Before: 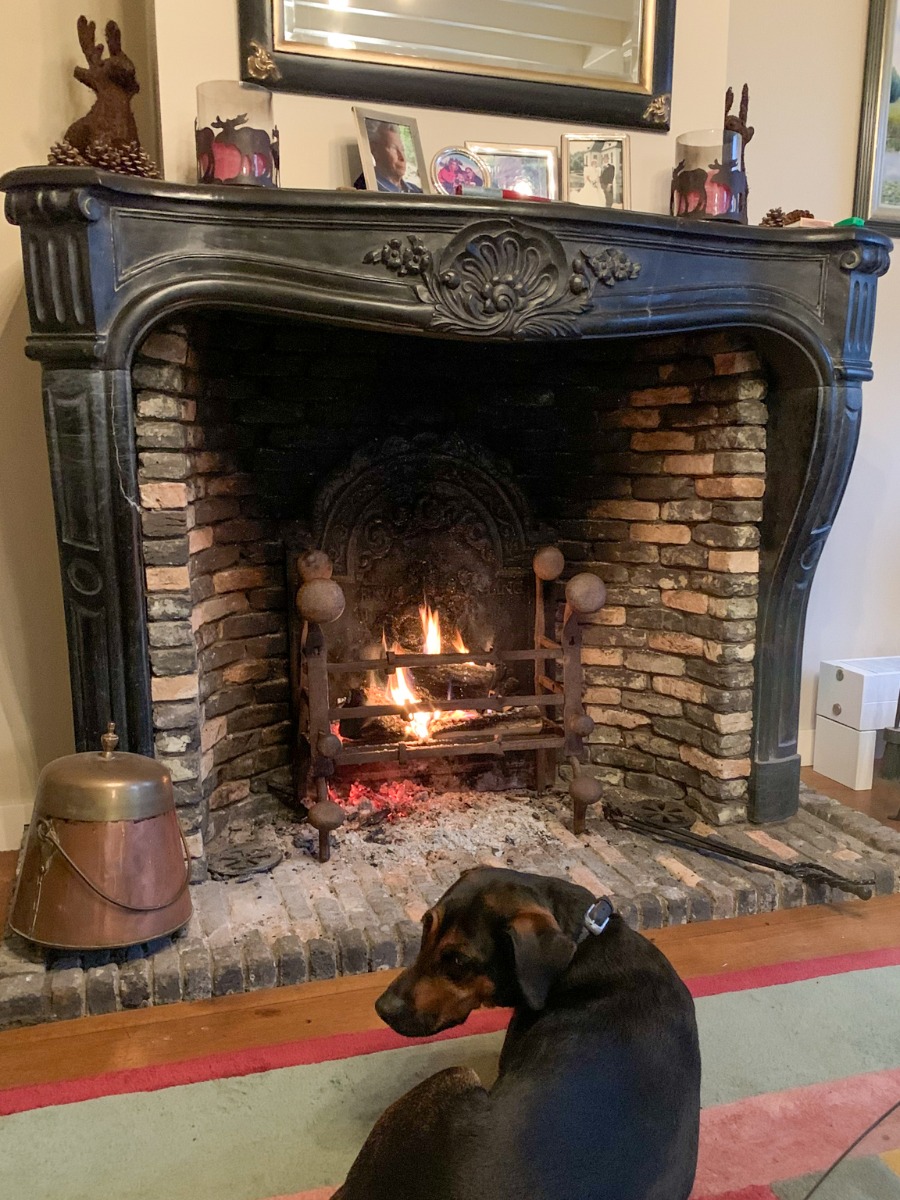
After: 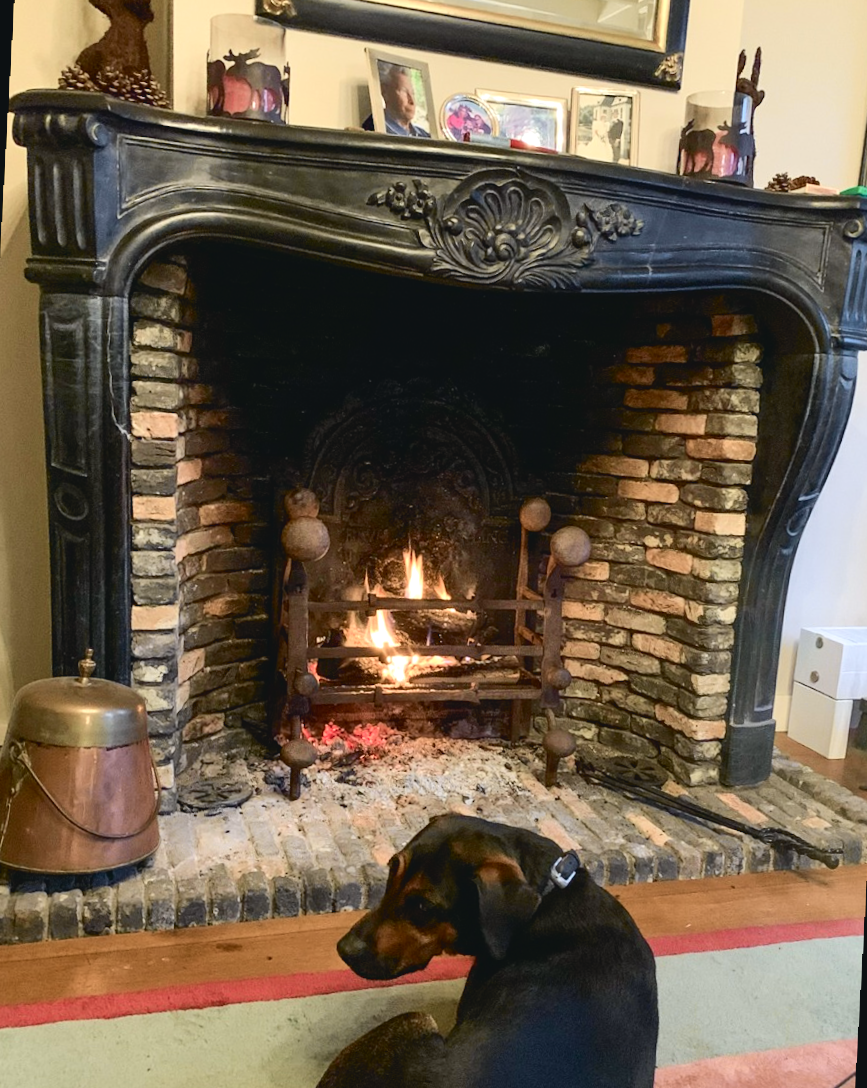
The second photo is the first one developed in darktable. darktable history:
crop and rotate: angle -1.69°
tone curve: curves: ch0 [(0, 0.046) (0.037, 0.056) (0.176, 0.162) (0.33, 0.331) (0.432, 0.475) (0.601, 0.665) (0.843, 0.876) (1, 1)]; ch1 [(0, 0) (0.339, 0.349) (0.445, 0.42) (0.476, 0.47) (0.497, 0.492) (0.523, 0.514) (0.557, 0.558) (0.632, 0.615) (0.728, 0.746) (1, 1)]; ch2 [(0, 0) (0.327, 0.324) (0.417, 0.44) (0.46, 0.453) (0.502, 0.495) (0.526, 0.52) (0.54, 0.55) (0.606, 0.626) (0.745, 0.704) (1, 1)], color space Lab, independent channels, preserve colors none
color balance rgb: on, module defaults
rotate and perspective: rotation 1.57°, crop left 0.018, crop right 0.982, crop top 0.039, crop bottom 0.961
shadows and highlights: shadows -12.5, white point adjustment 4, highlights 28.33
